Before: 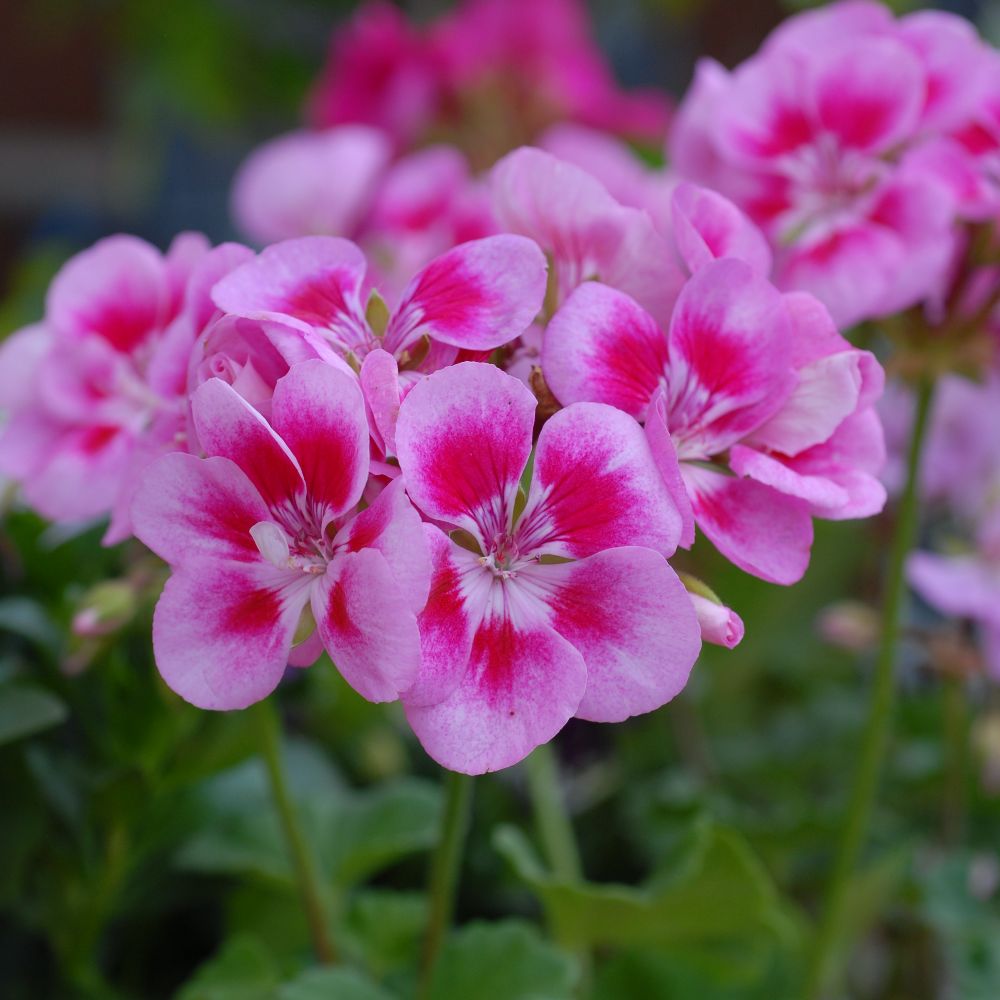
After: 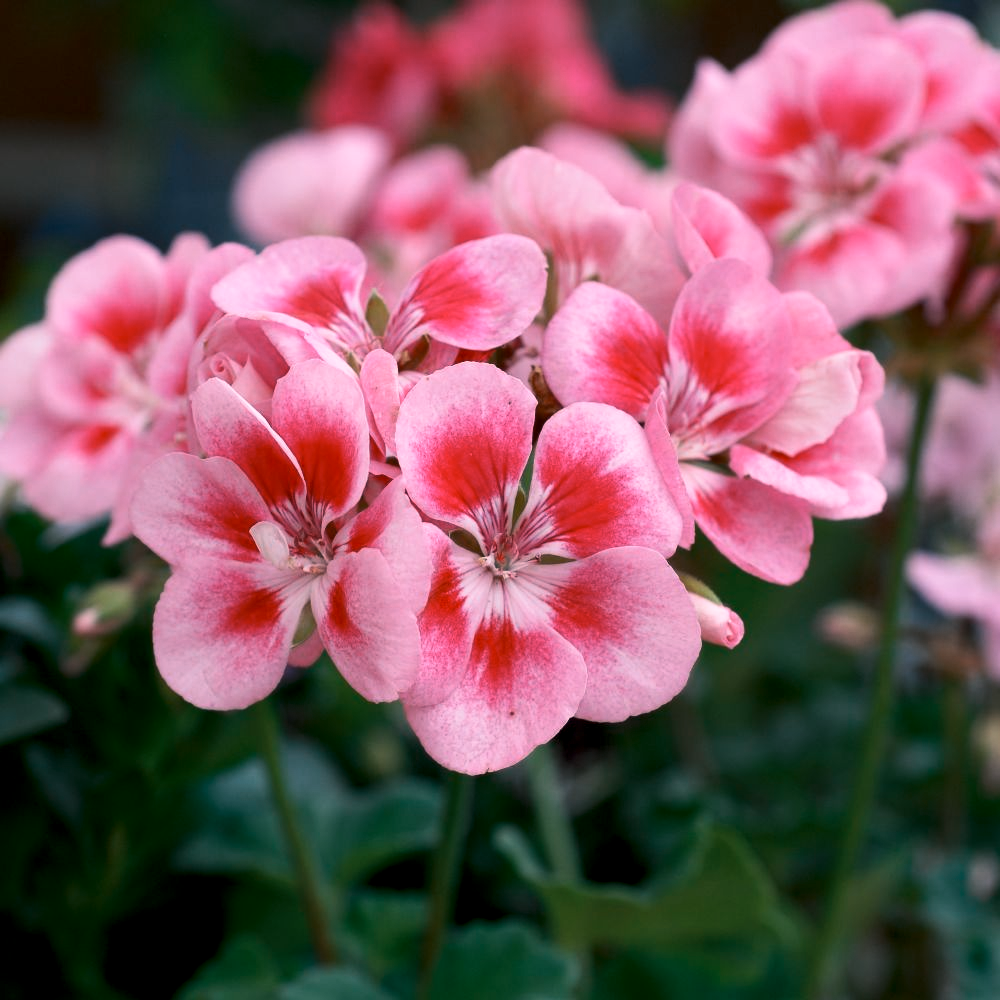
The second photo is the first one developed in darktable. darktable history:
tone curve: curves: ch0 [(0, 0) (0.003, 0.003) (0.011, 0.012) (0.025, 0.027) (0.044, 0.048) (0.069, 0.076) (0.1, 0.109) (0.136, 0.148) (0.177, 0.194) (0.224, 0.245) (0.277, 0.303) (0.335, 0.366) (0.399, 0.436) (0.468, 0.511) (0.543, 0.593) (0.623, 0.681) (0.709, 0.775) (0.801, 0.875) (0.898, 0.954) (1, 1)], preserve colors none
color look up table: target L [73.75, 64.83, 43.57, 26.99, 199.98, 100, 64.42, 55.52, 49.24, 40.12, 23.55, 56.5, 54.42, 39.11, 21.67, 85.93, 78.92, 65.94, 67.46, 49.88, 44.21, 46.42, 21.48, 7.4, 0 ×25], target a [0.701, -17.58, -35.59, -13.03, 0.063, -0.002, 19.03, 34.46, 45.28, 47.24, 7.918, 5.081, 40.98, 2.445, 11.98, 3.536, 2.57, -22.39, 1.587, -17.97, -2.184, -5.743, -3.821, -2.426, 0 ×25], target b [48.76, 33.03, 8.504, 6.926, -0.031, 0.026, 16.18, 47.1, 31.84, 43.37, 10.68, -15.63, 8.118, -35.77, -8.217, 1.105, 0.804, -16.4, -0.384, -32.54, -3.214, -23.82, -2.918, -0.324, 0 ×25], num patches 24
